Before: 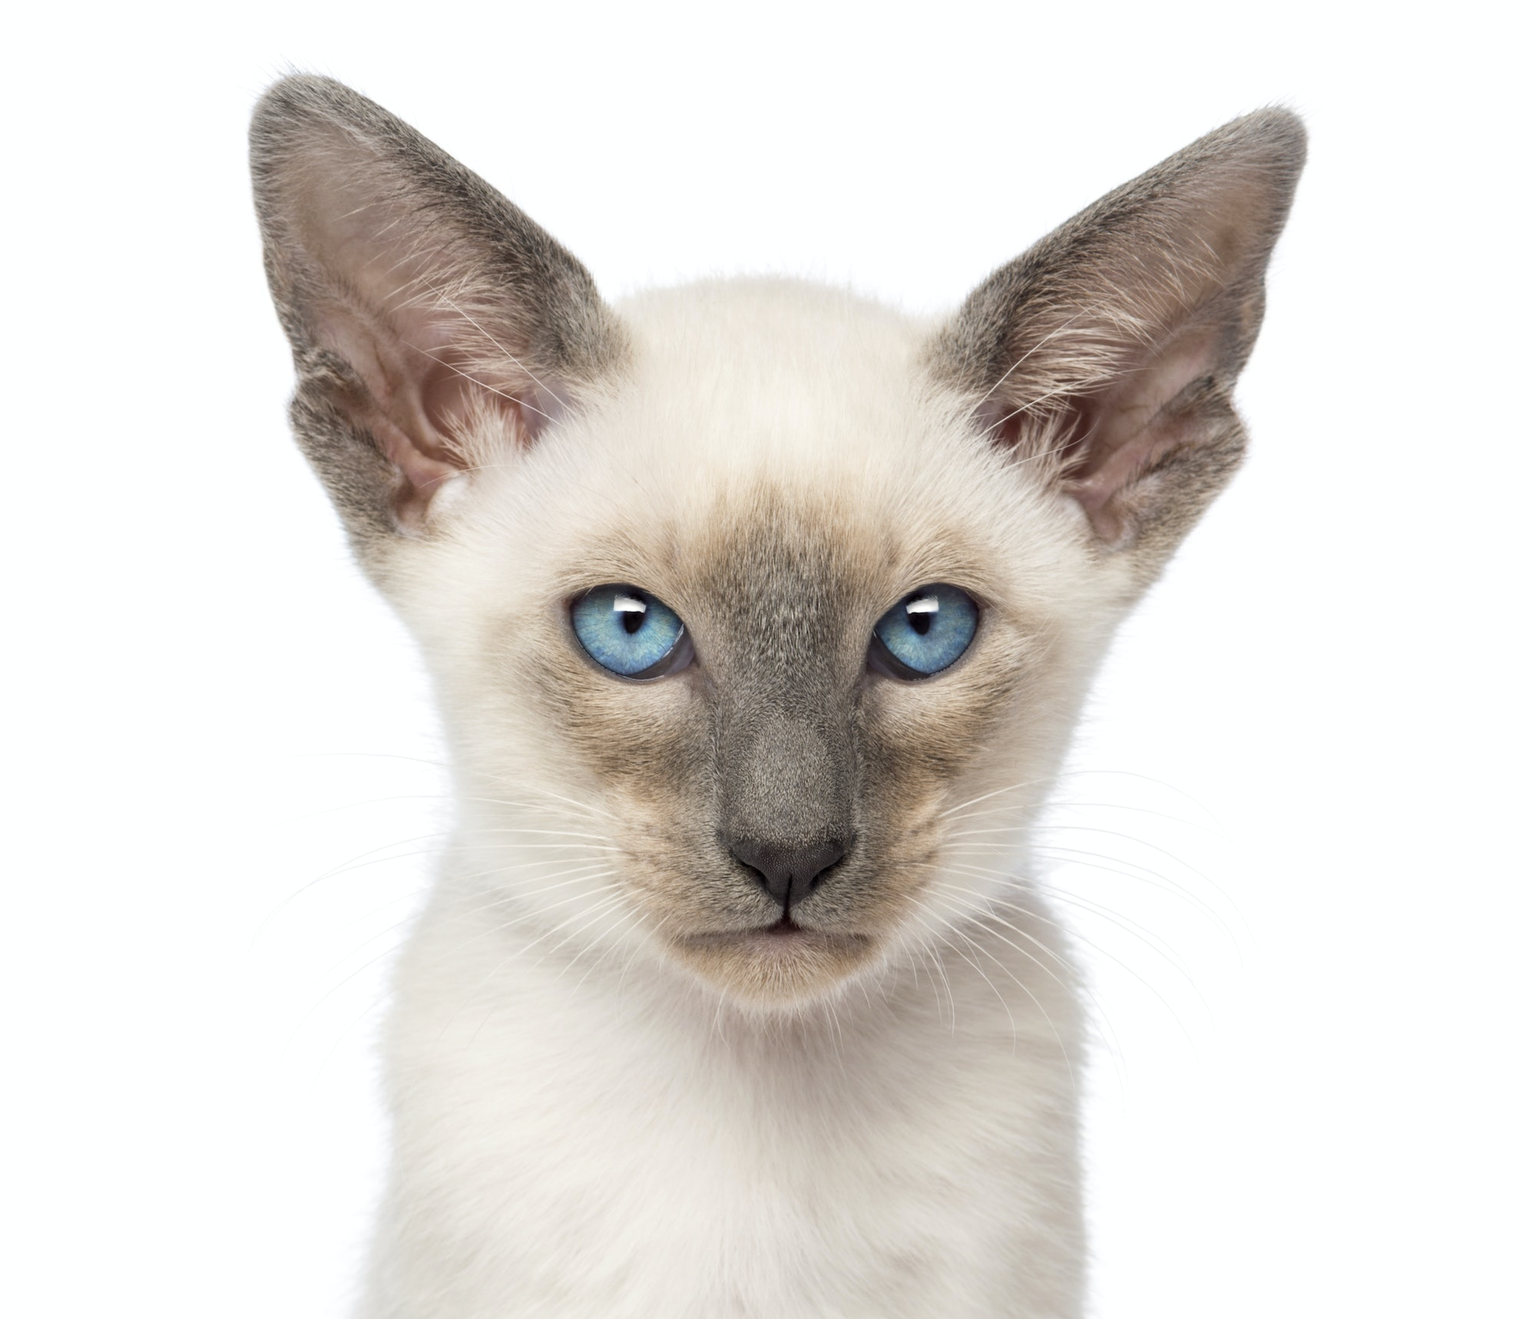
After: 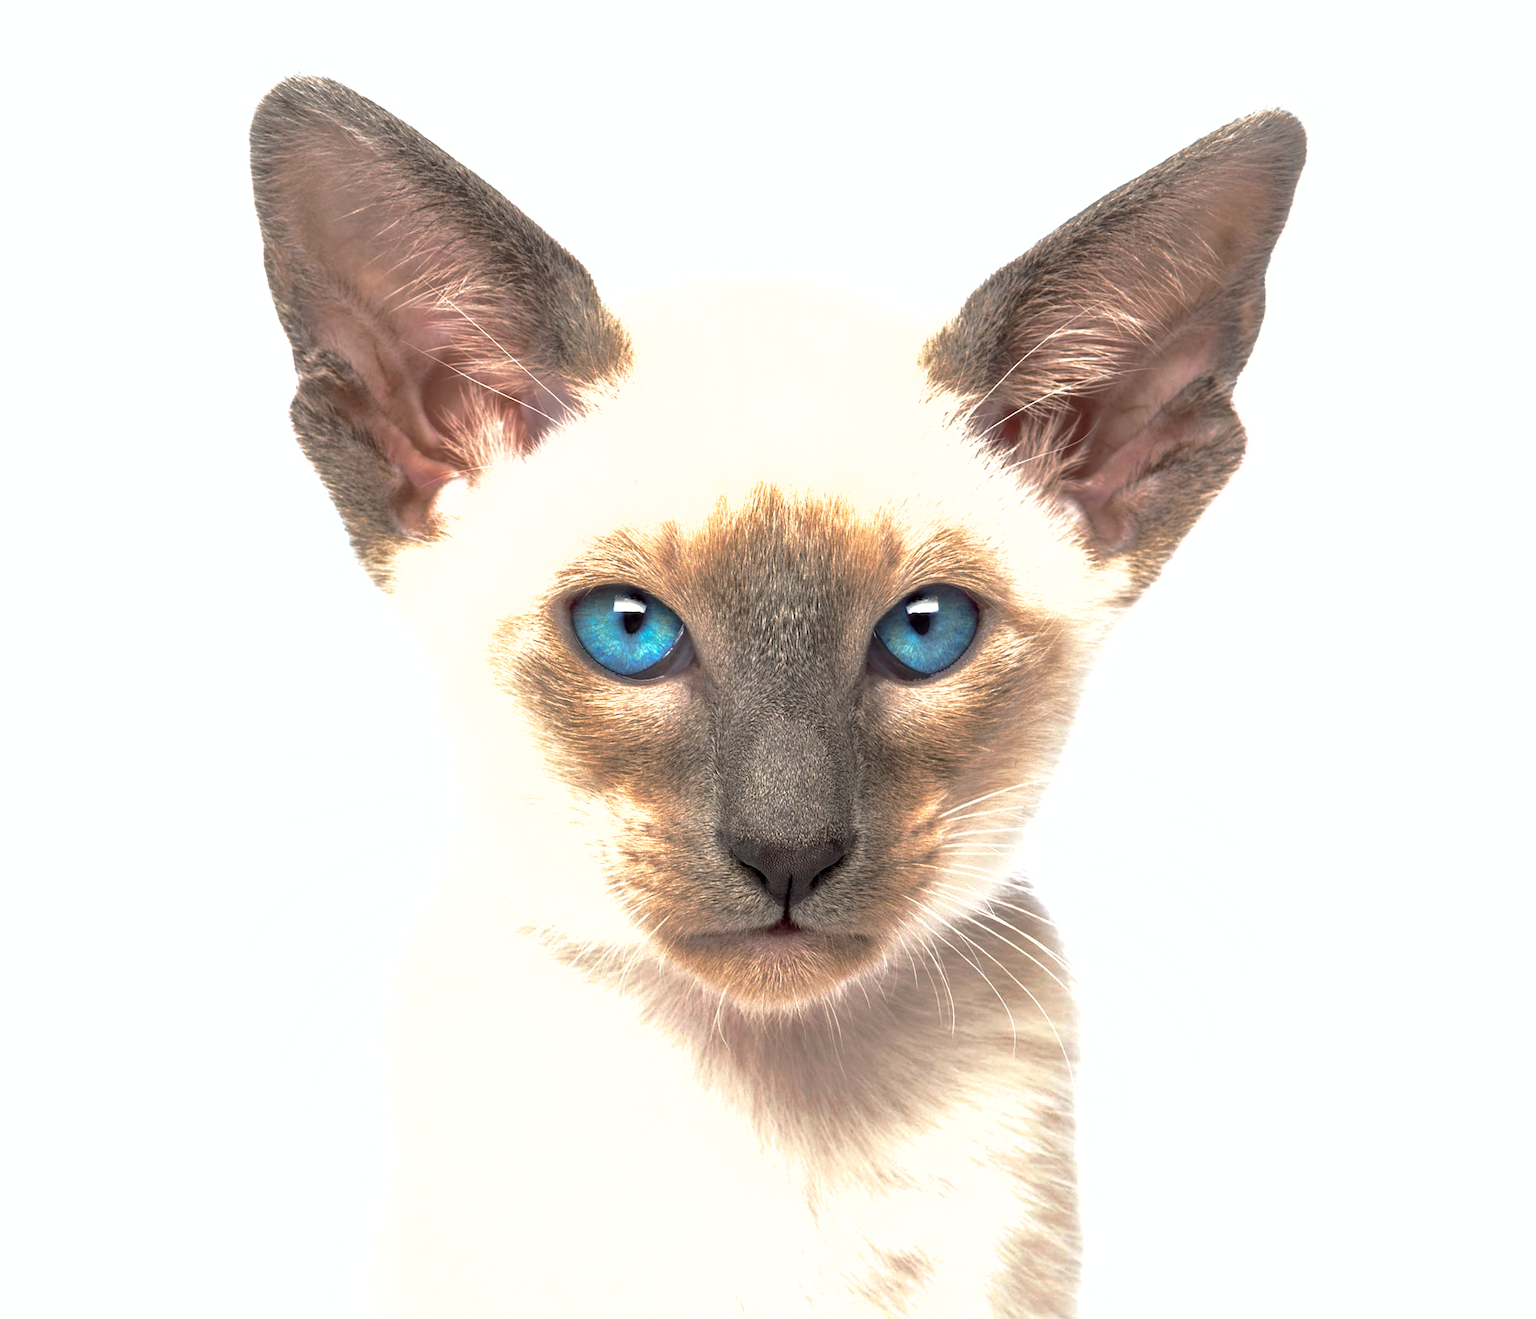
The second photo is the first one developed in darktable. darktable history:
base curve: curves: ch0 [(0, 0) (0.595, 0.418) (1, 1)], preserve colors none
exposure: black level correction 0, exposure 0.695 EV, compensate highlight preservation false
sharpen: radius 1.28, amount 0.306, threshold 0.196
shadows and highlights: on, module defaults
